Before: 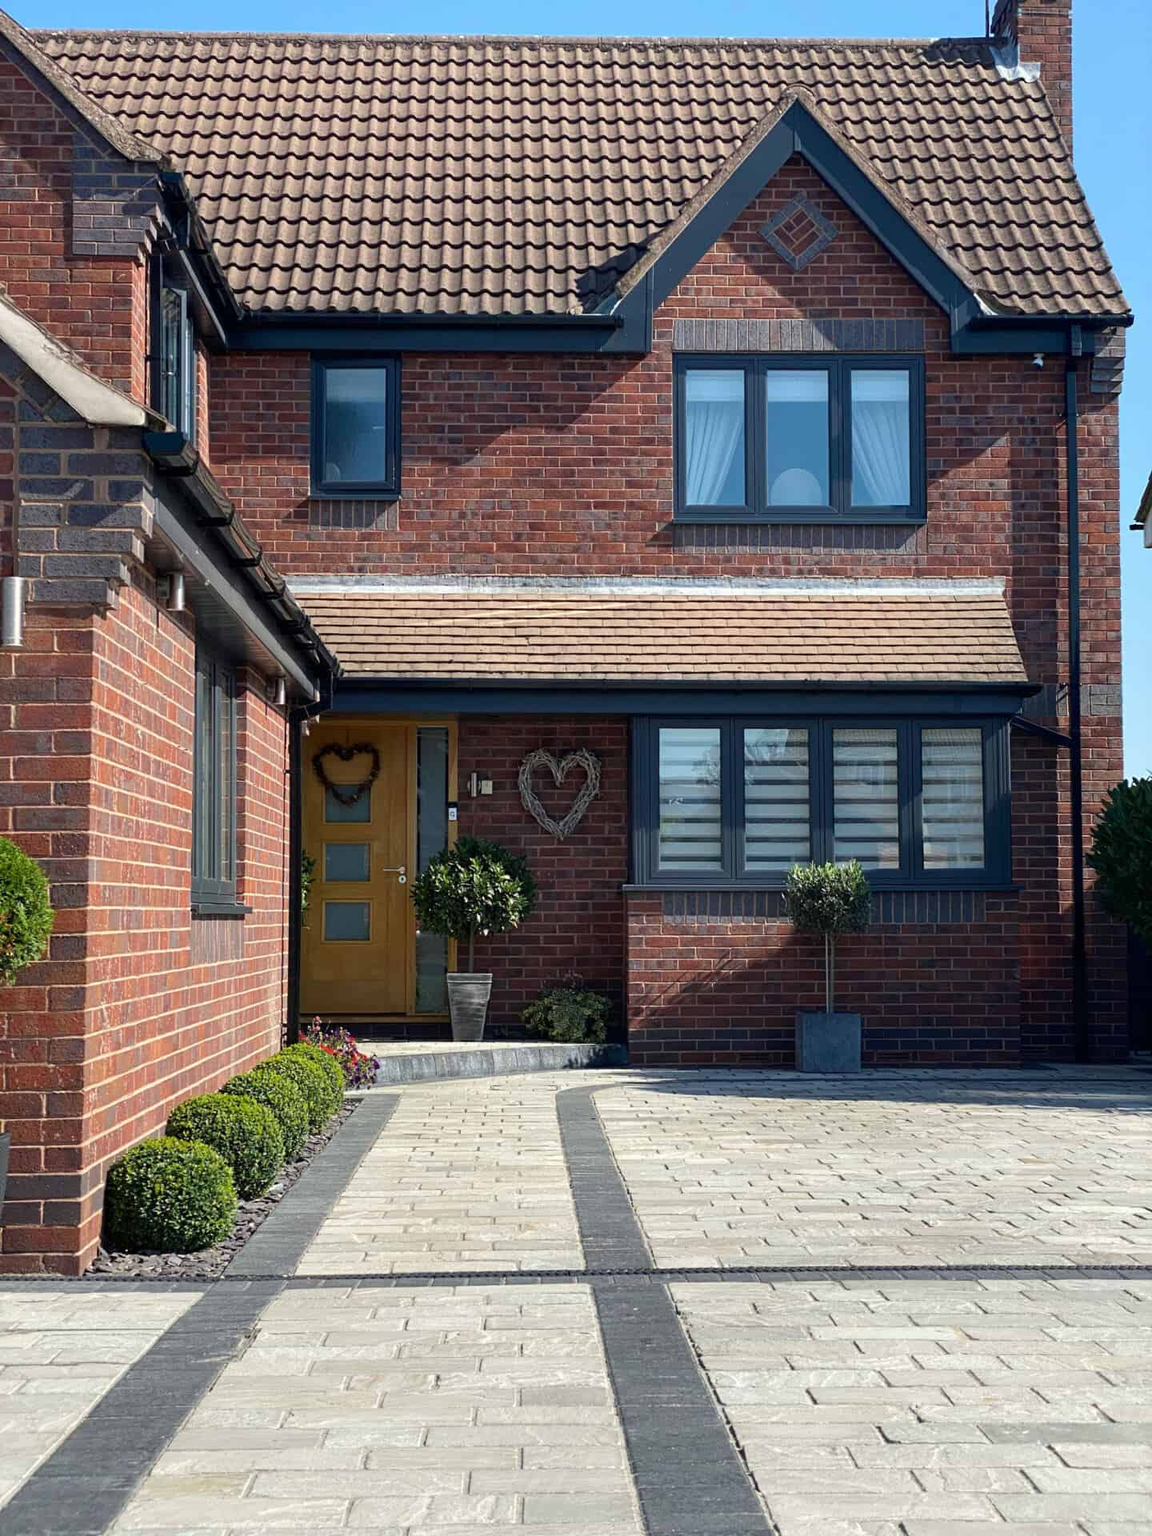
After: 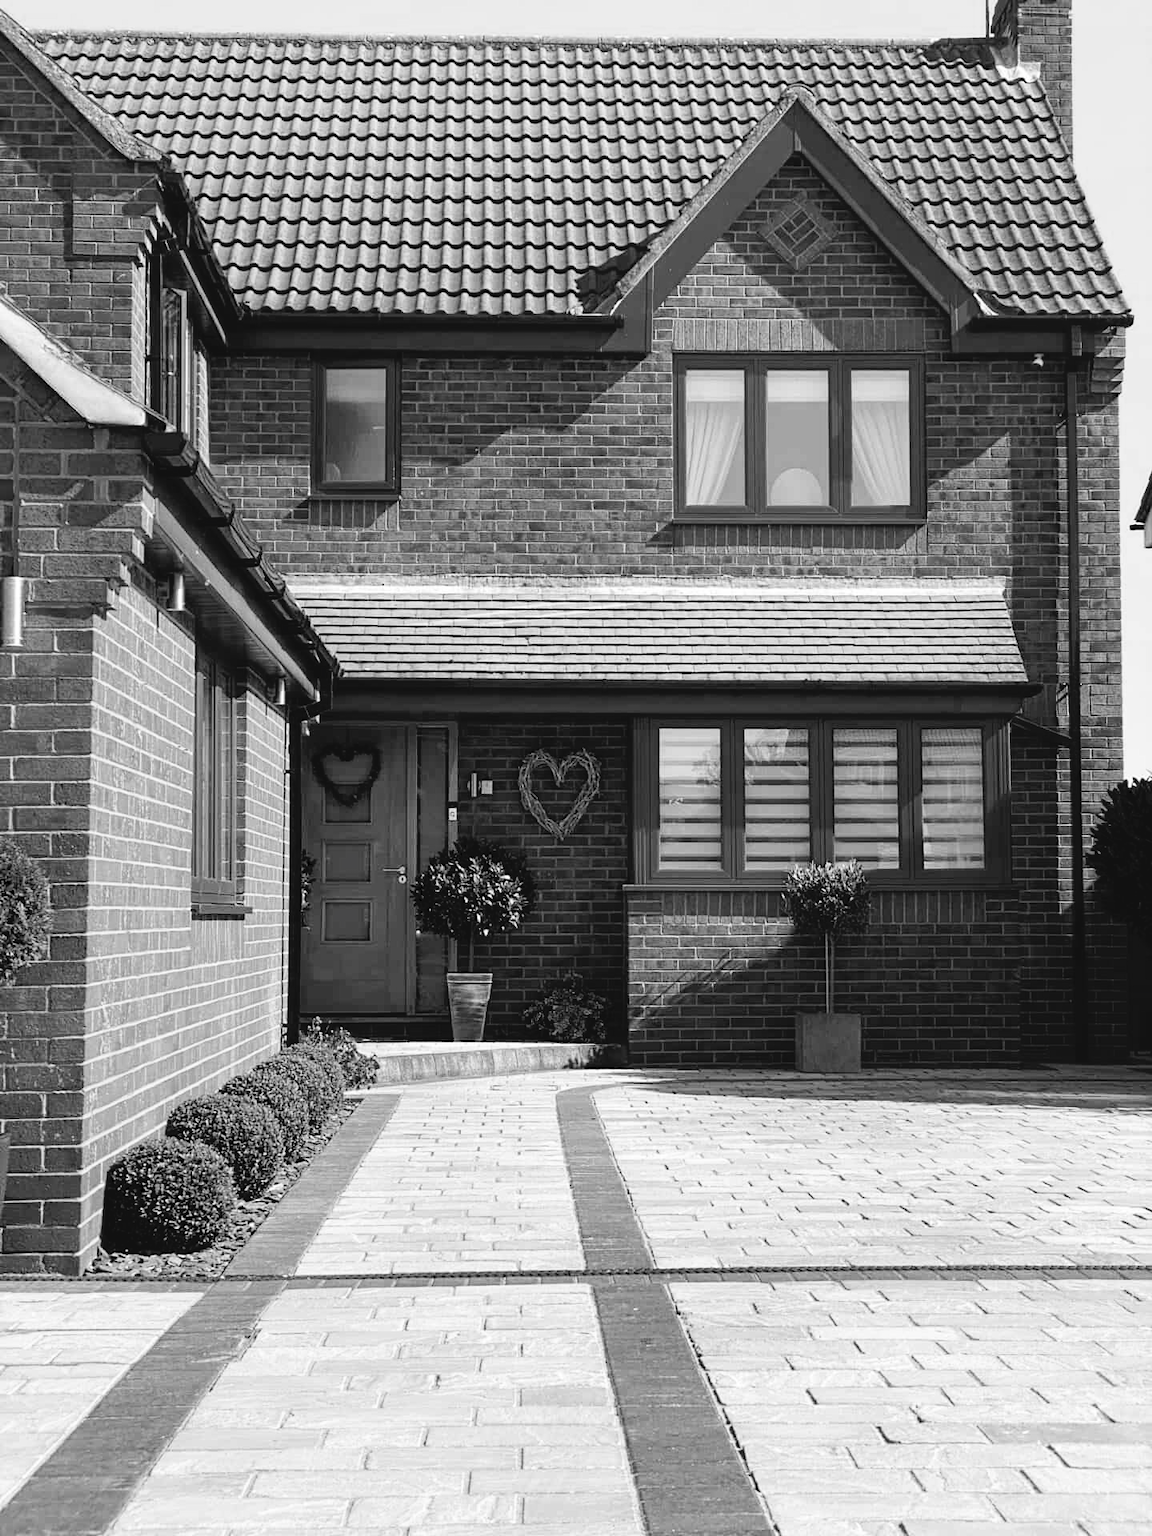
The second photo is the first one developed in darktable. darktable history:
tone curve: curves: ch0 [(0, 0) (0.003, 0.047) (0.011, 0.051) (0.025, 0.051) (0.044, 0.057) (0.069, 0.068) (0.1, 0.076) (0.136, 0.108) (0.177, 0.166) (0.224, 0.229) (0.277, 0.299) (0.335, 0.364) (0.399, 0.46) (0.468, 0.553) (0.543, 0.639) (0.623, 0.724) (0.709, 0.808) (0.801, 0.886) (0.898, 0.954) (1, 1)], preserve colors none
color look up table: target L [90.24, 89.53, 81.33, 86.7, 76.98, 71.84, 64.74, 52.8, 47.24, 42.92, 36.57, 26.21, 0.548, 200.28, 101.02, 77.34, 72.21, 68.87, 64.74, 62.97, 64.74, 59.79, 53.98, 53.09, 41.55, 31.03, 31.46, 16.11, 93.05, 90.24, 85.63, 69.61, 80.97, 82.41, 78.79, 60.17, 65.49, 84.2, 47.24, 40.73, 55.54, 40.11, 18, 5.464, 89.53, 92.35, 83.84, 71.47, 44], target a [-0.001, -0.001, 0, -0.003, 0 ×5, 0.001, 0.001, 0.001, 0, 0, 0, -0.001, 0, 0, 0, 0.001, 0, 0, 0, 0.001, 0 ×4, -0.003, -0.001, 0, 0, -0.002, -0.002, 0 ×5, 0.001, 0, 0.001, 0, 0, -0.001, -0.003, -0.002, 0, 0], target b [0.002, 0.024, 0.002, 0.025, 0.002 ×4, -0.003 ×4, 0, 0, -0.001, 0.003, 0.002, 0.002, 0.002, -0.004, 0.002, 0.002, -0.002, -0.002, 0.001, 0, 0, -0.003, 0.025, 0.002, 0.002, 0.002, 0.024, 0.024, 0.002 ×4, -0.003, -0.005, 0.002, -0.005, -0.003, 0.004, 0.024, 0.025, 0.024, 0.002, -0.003], num patches 49
